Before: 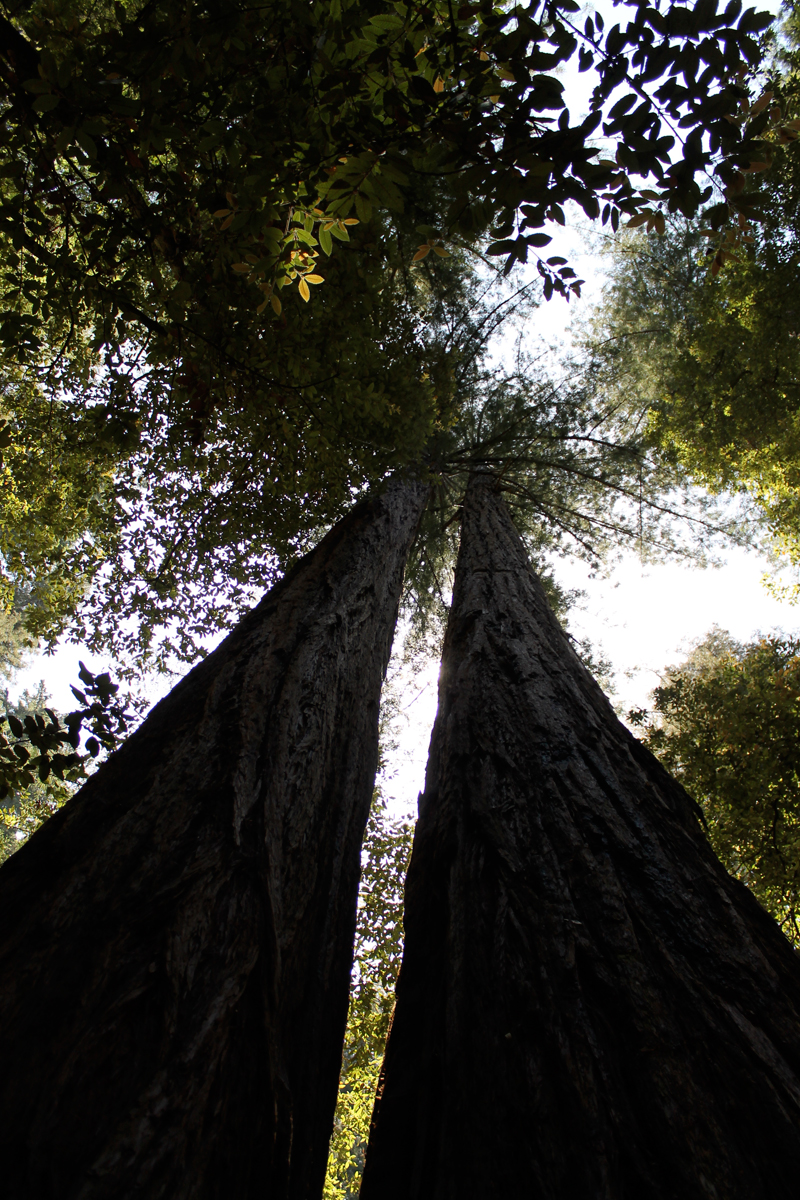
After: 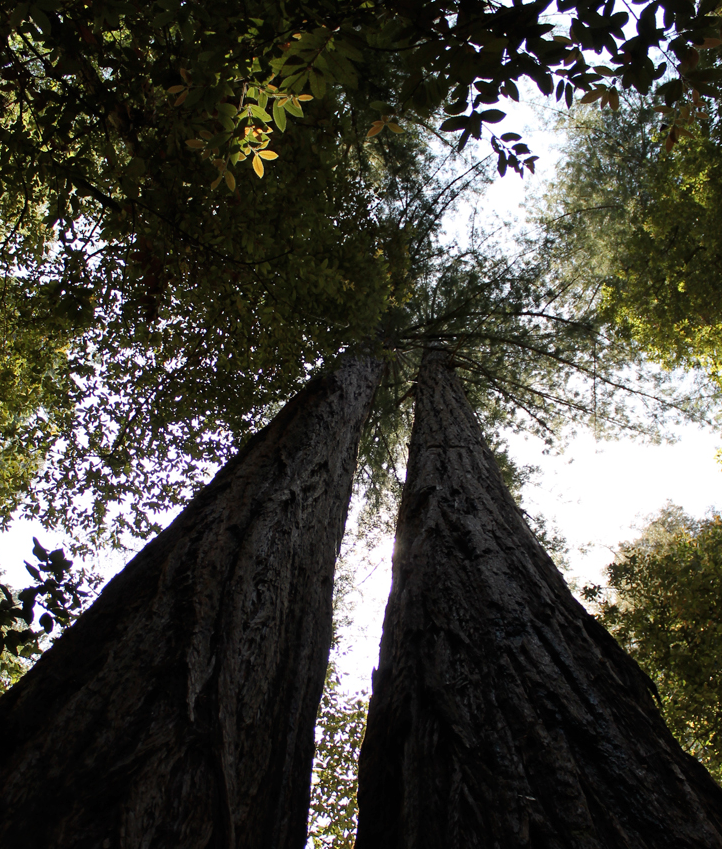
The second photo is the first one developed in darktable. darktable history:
crop: left 5.85%, top 10.398%, right 3.815%, bottom 18.844%
shadows and highlights: shadows 29.78, highlights -30.45, low approximation 0.01, soften with gaussian
